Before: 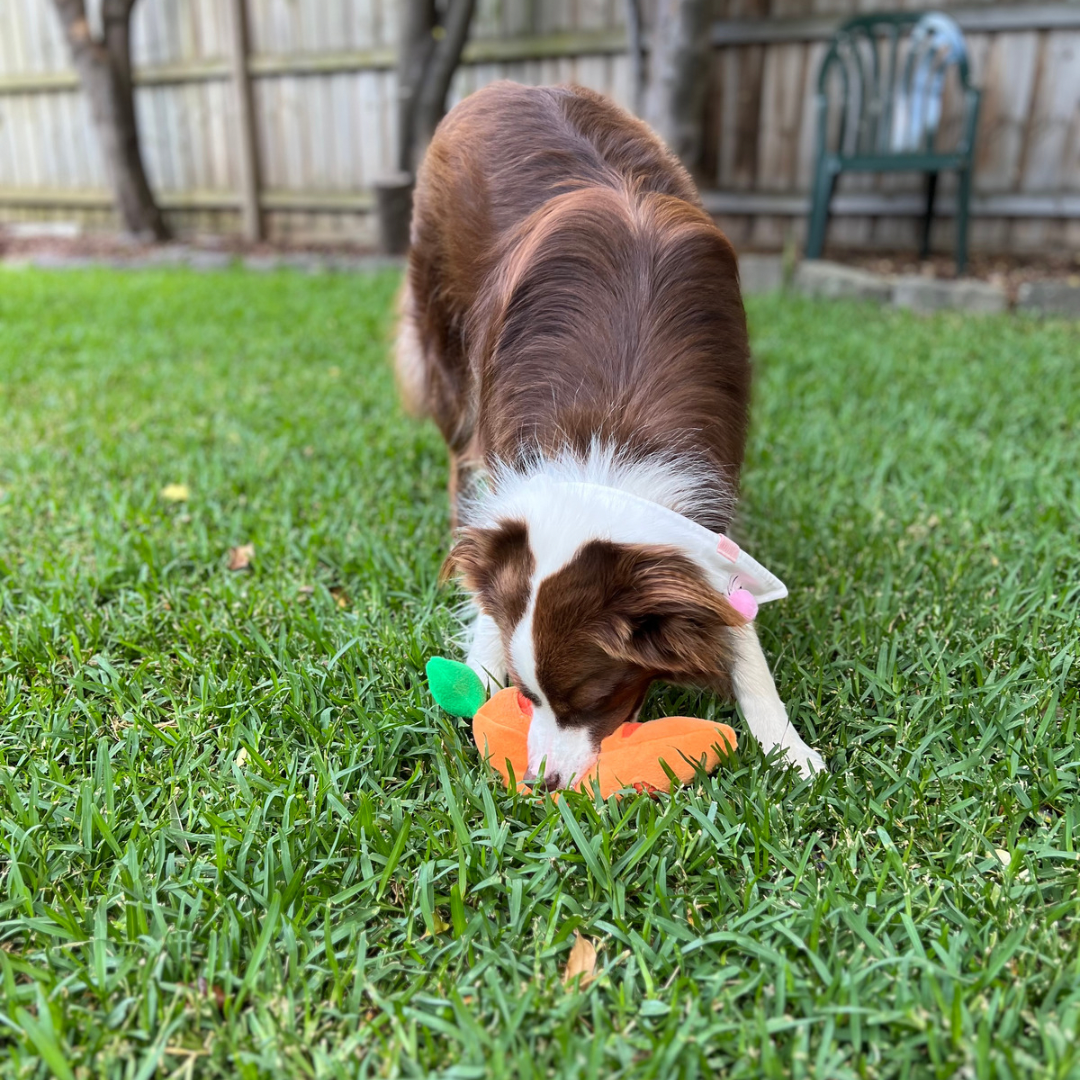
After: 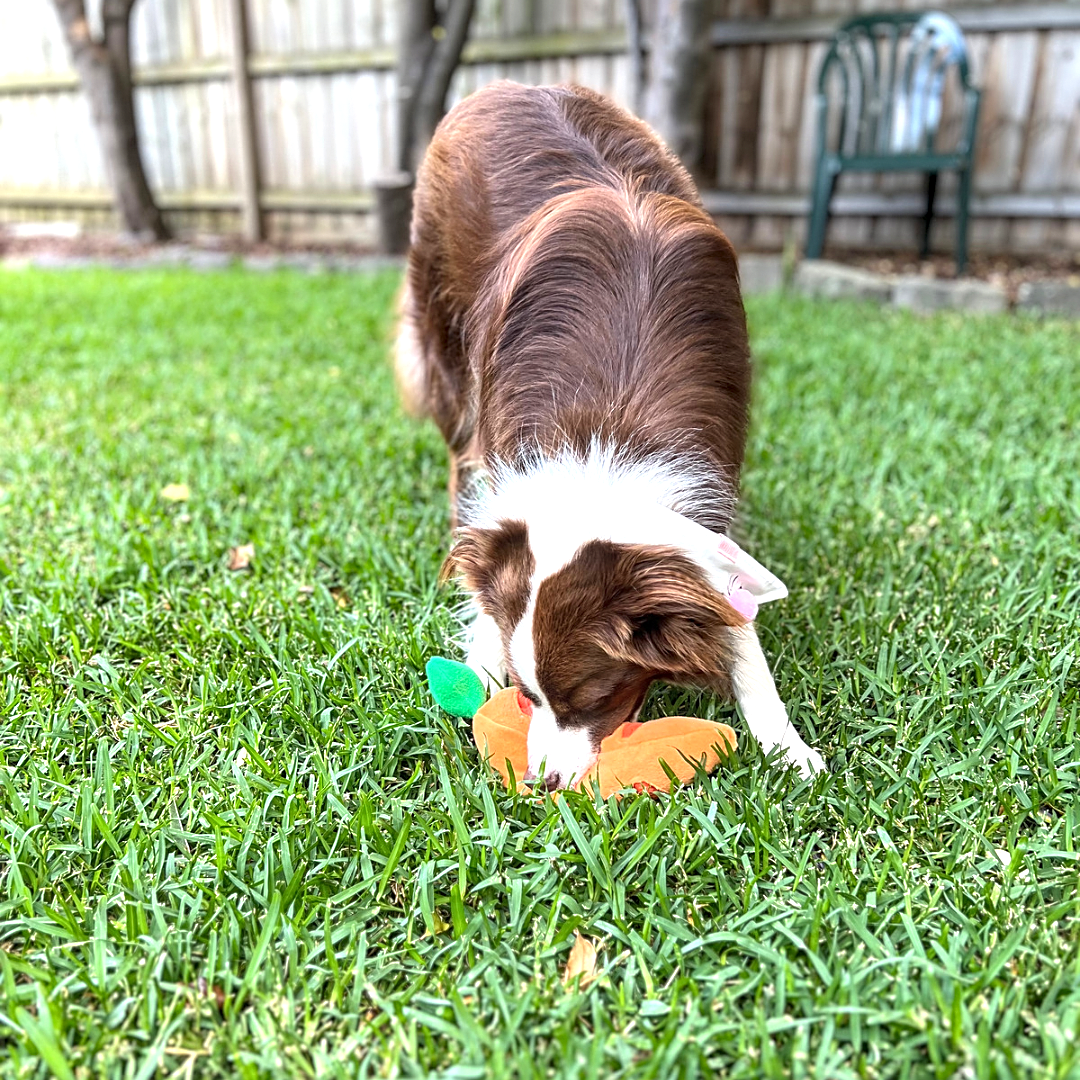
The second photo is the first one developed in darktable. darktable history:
exposure: black level correction 0, exposure 0.695 EV, compensate highlight preservation false
local contrast: on, module defaults
sharpen: on, module defaults
